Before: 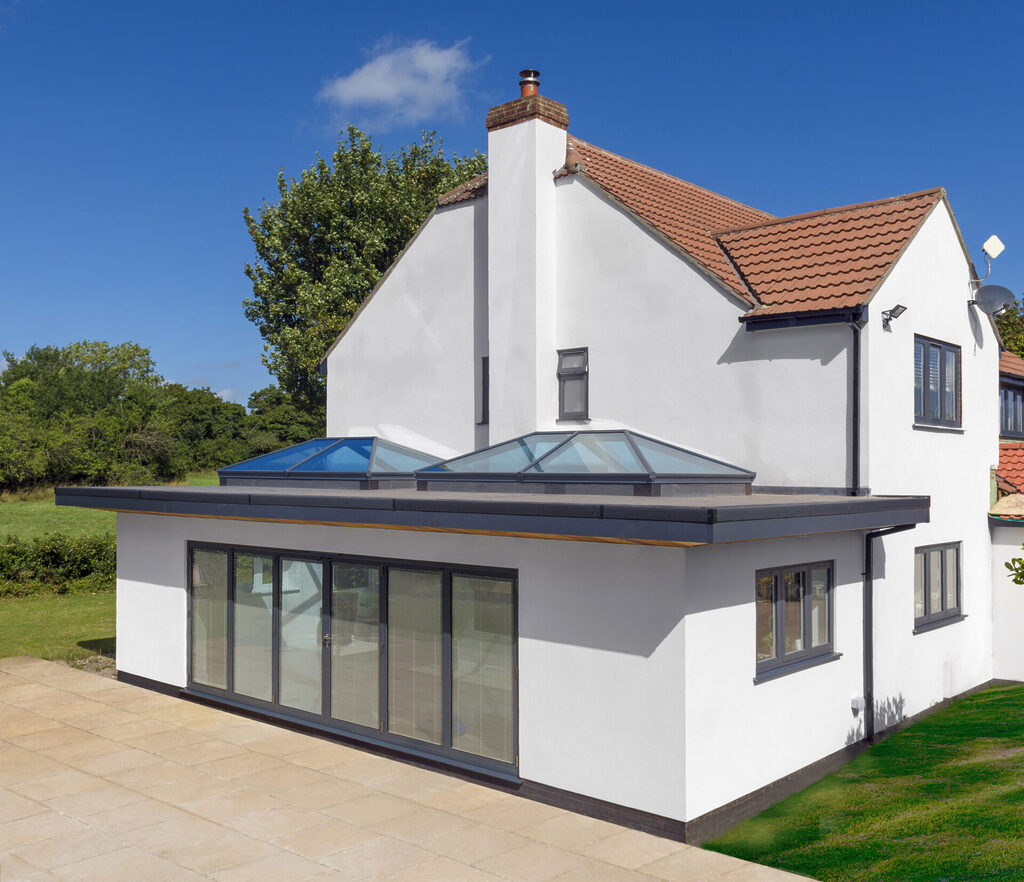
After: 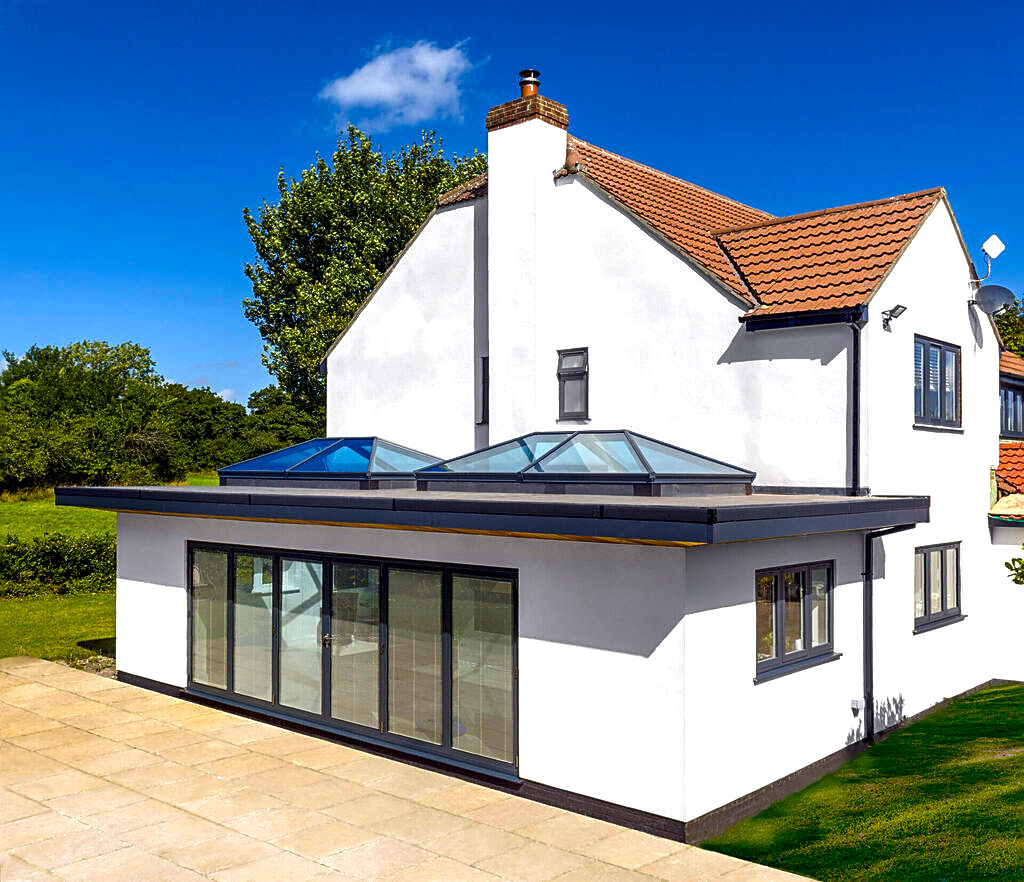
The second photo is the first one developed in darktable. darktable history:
color balance rgb: linear chroma grading › global chroma 9%, perceptual saturation grading › global saturation 36%, perceptual saturation grading › shadows 35%, perceptual brilliance grading › global brilliance 15%, perceptual brilliance grading › shadows -35%, global vibrance 15%
sharpen: on, module defaults
local contrast: detail 135%, midtone range 0.75
